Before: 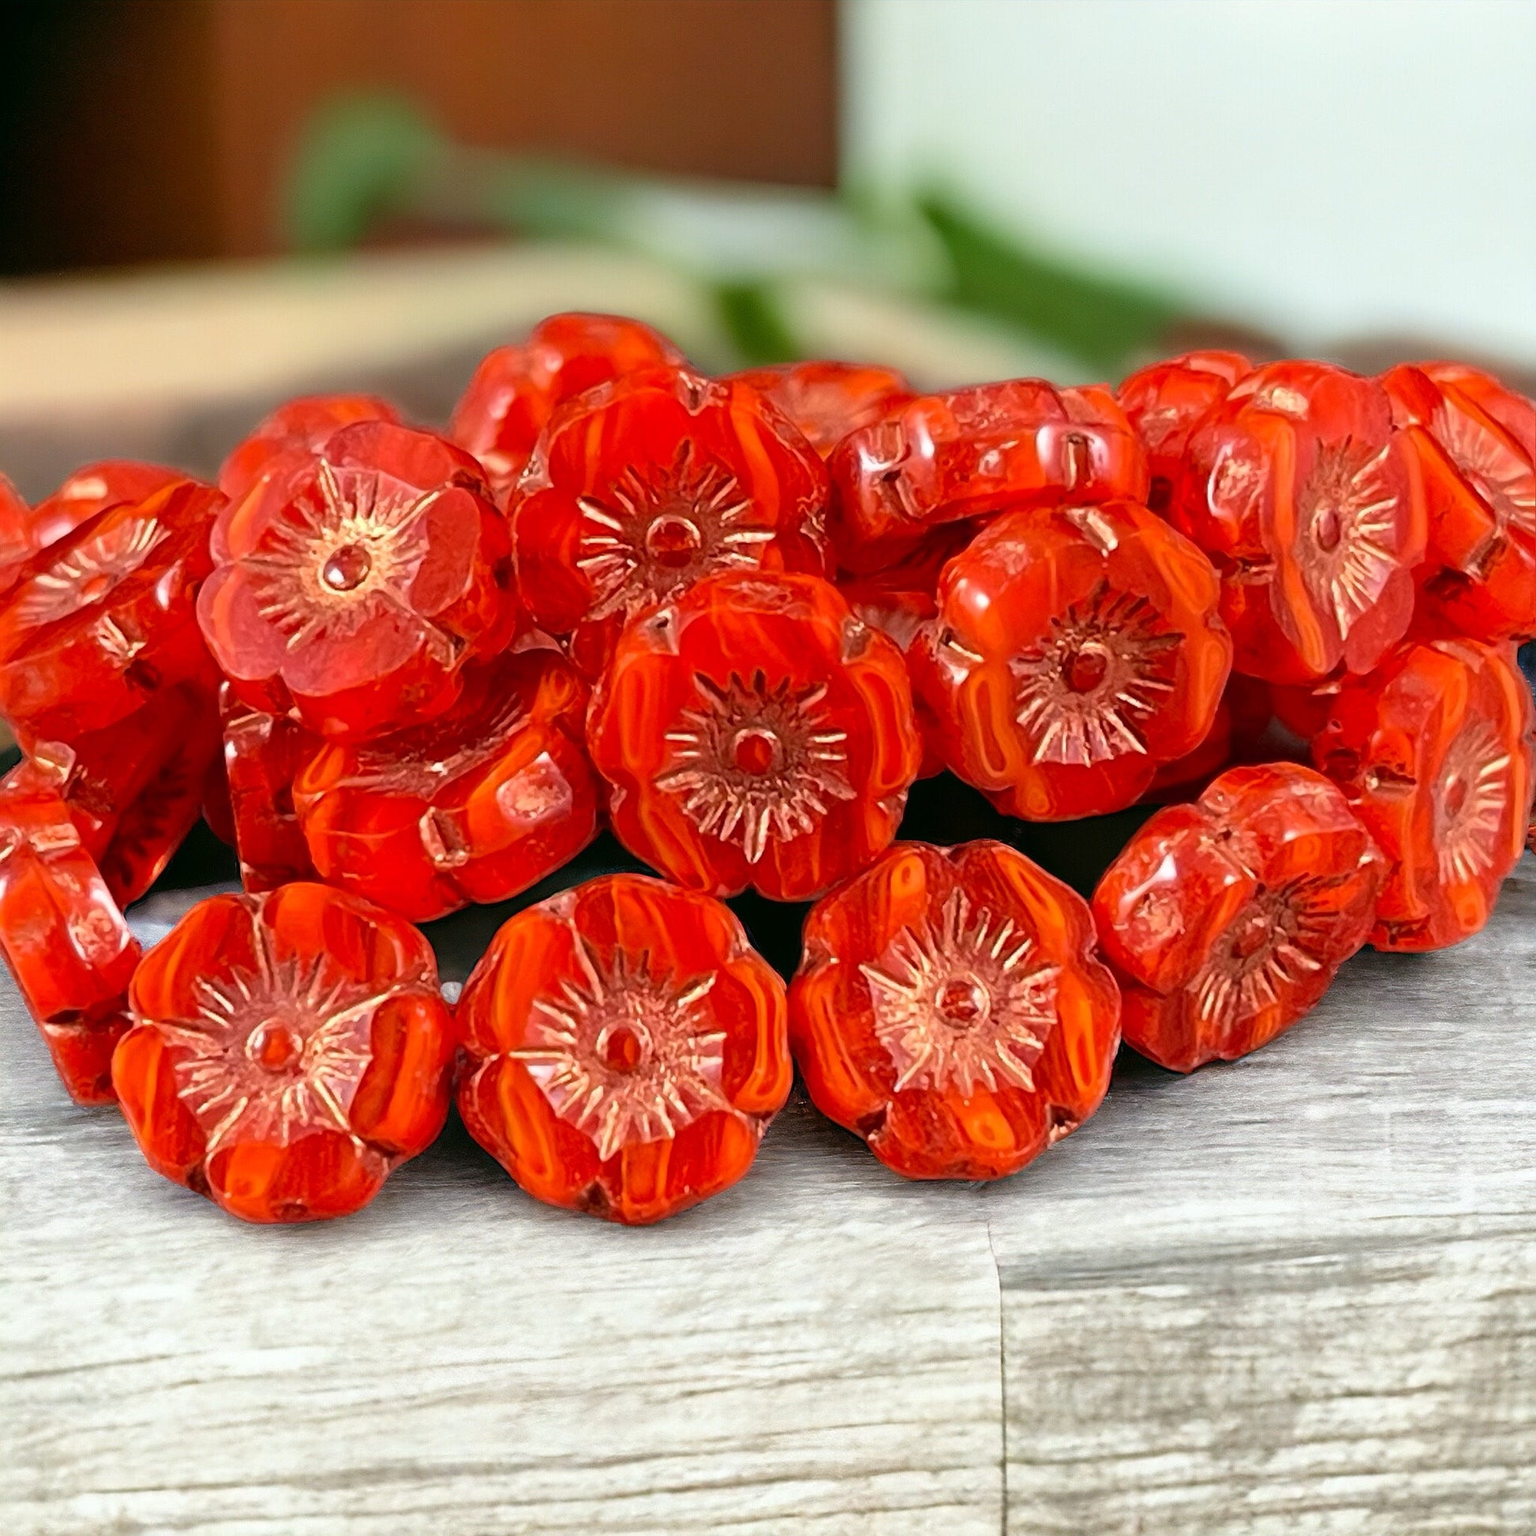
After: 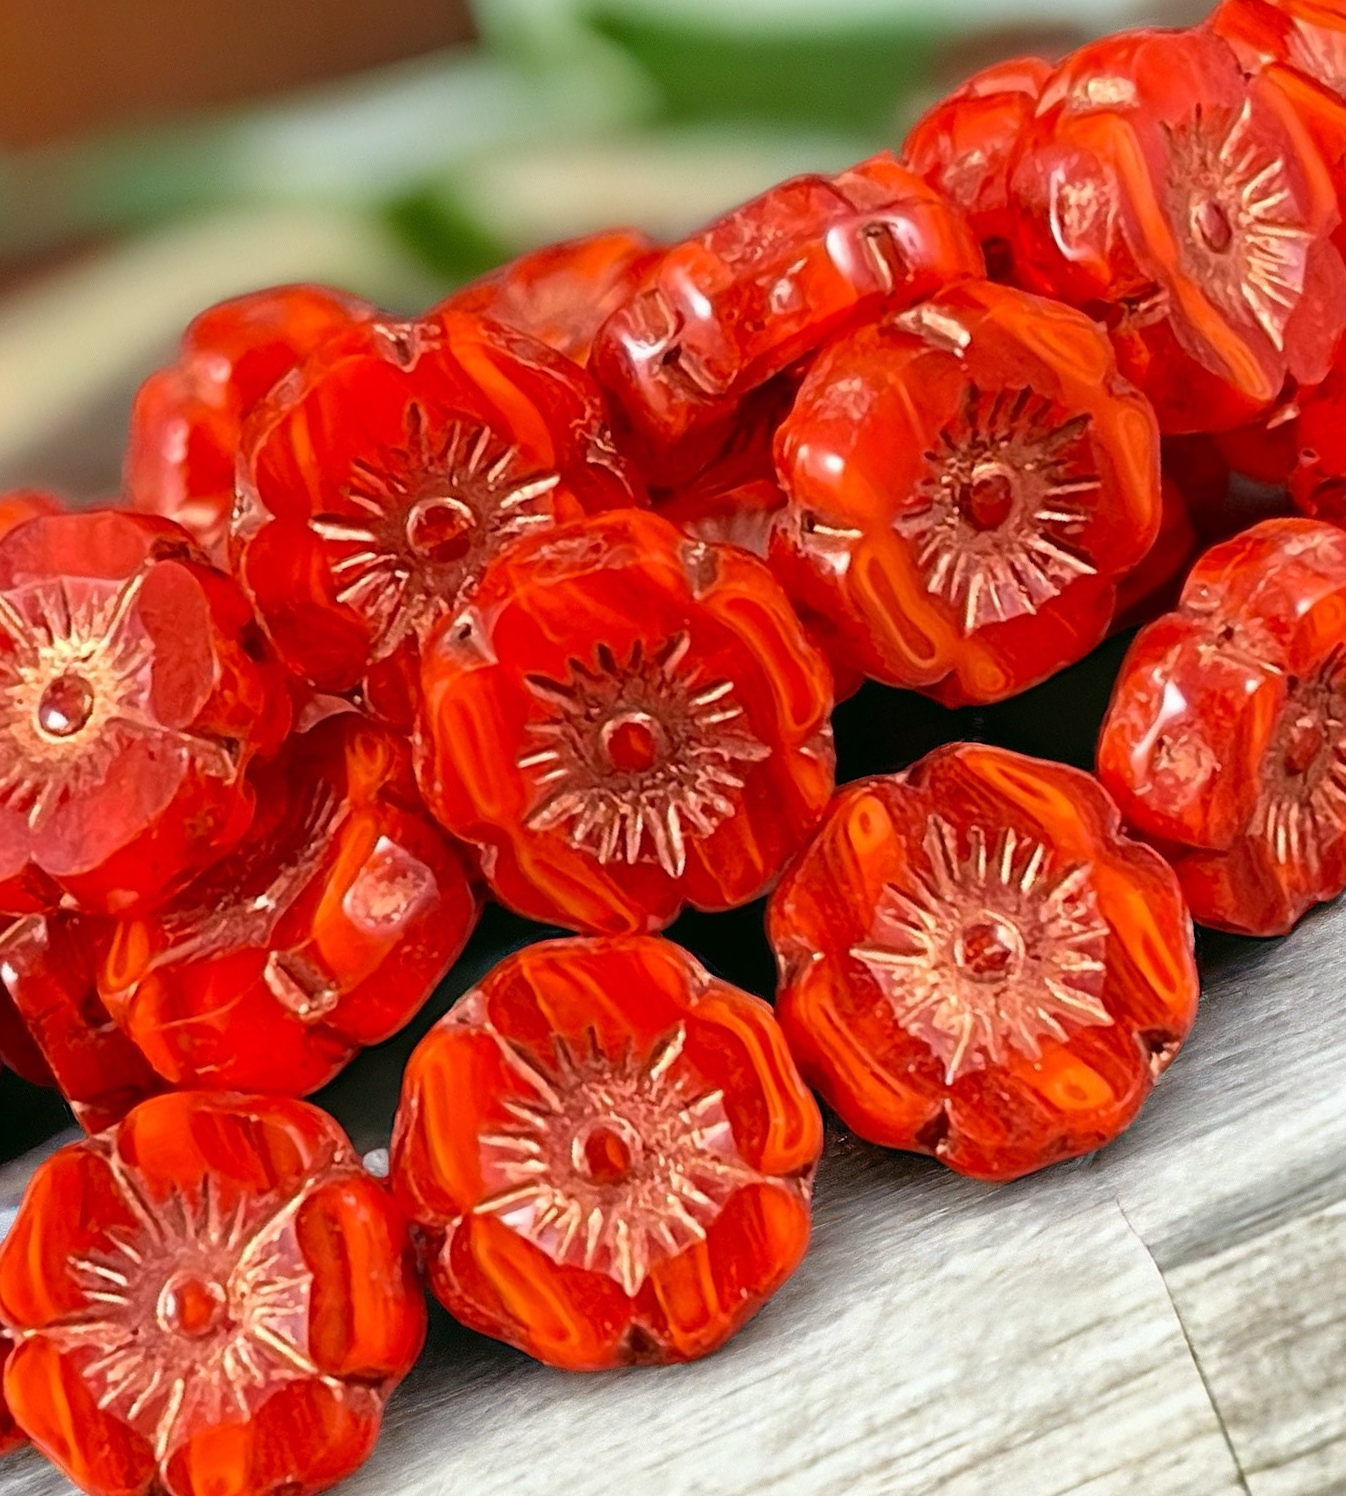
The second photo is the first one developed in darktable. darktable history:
crop and rotate: angle 20.44°, left 6.815%, right 4.209%, bottom 1.102%
